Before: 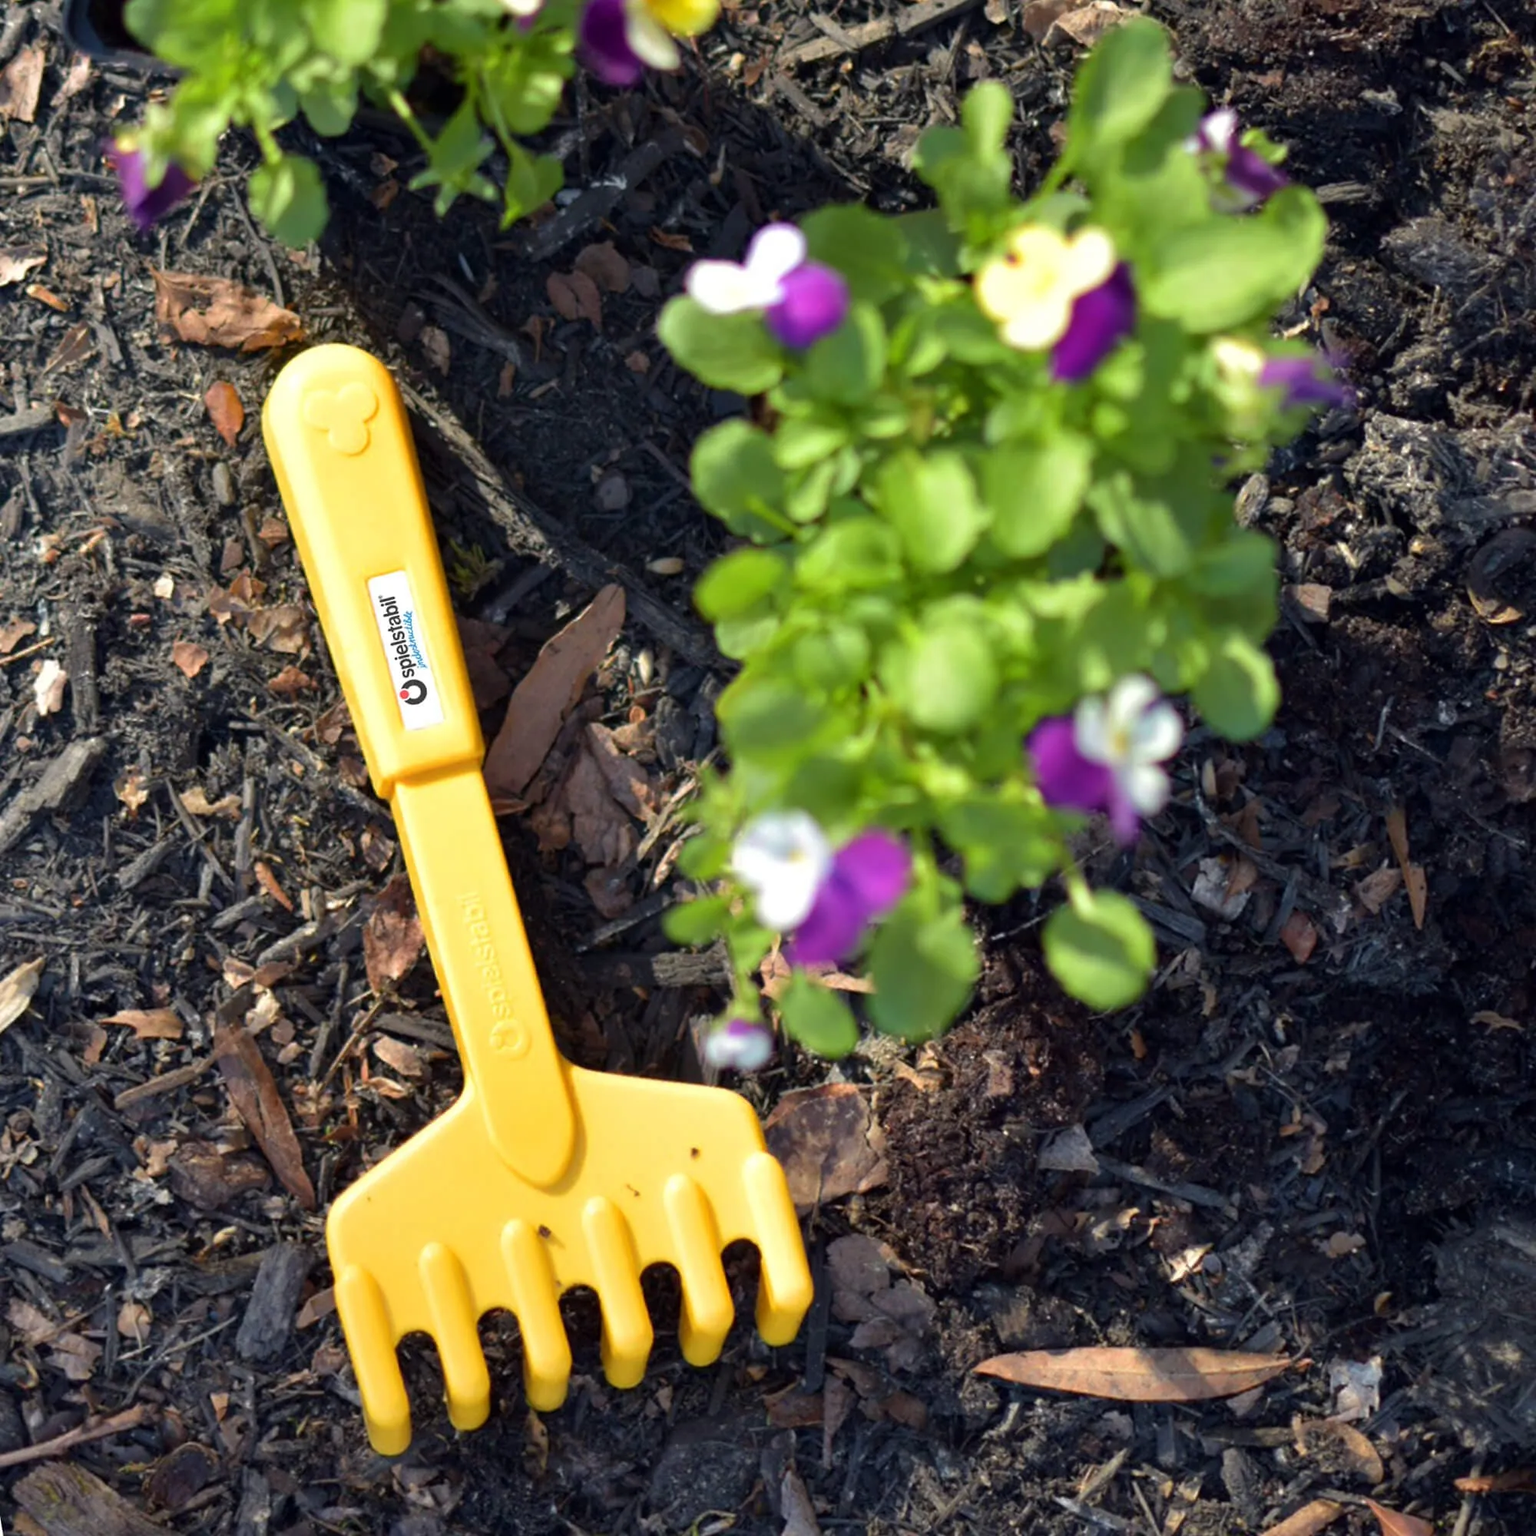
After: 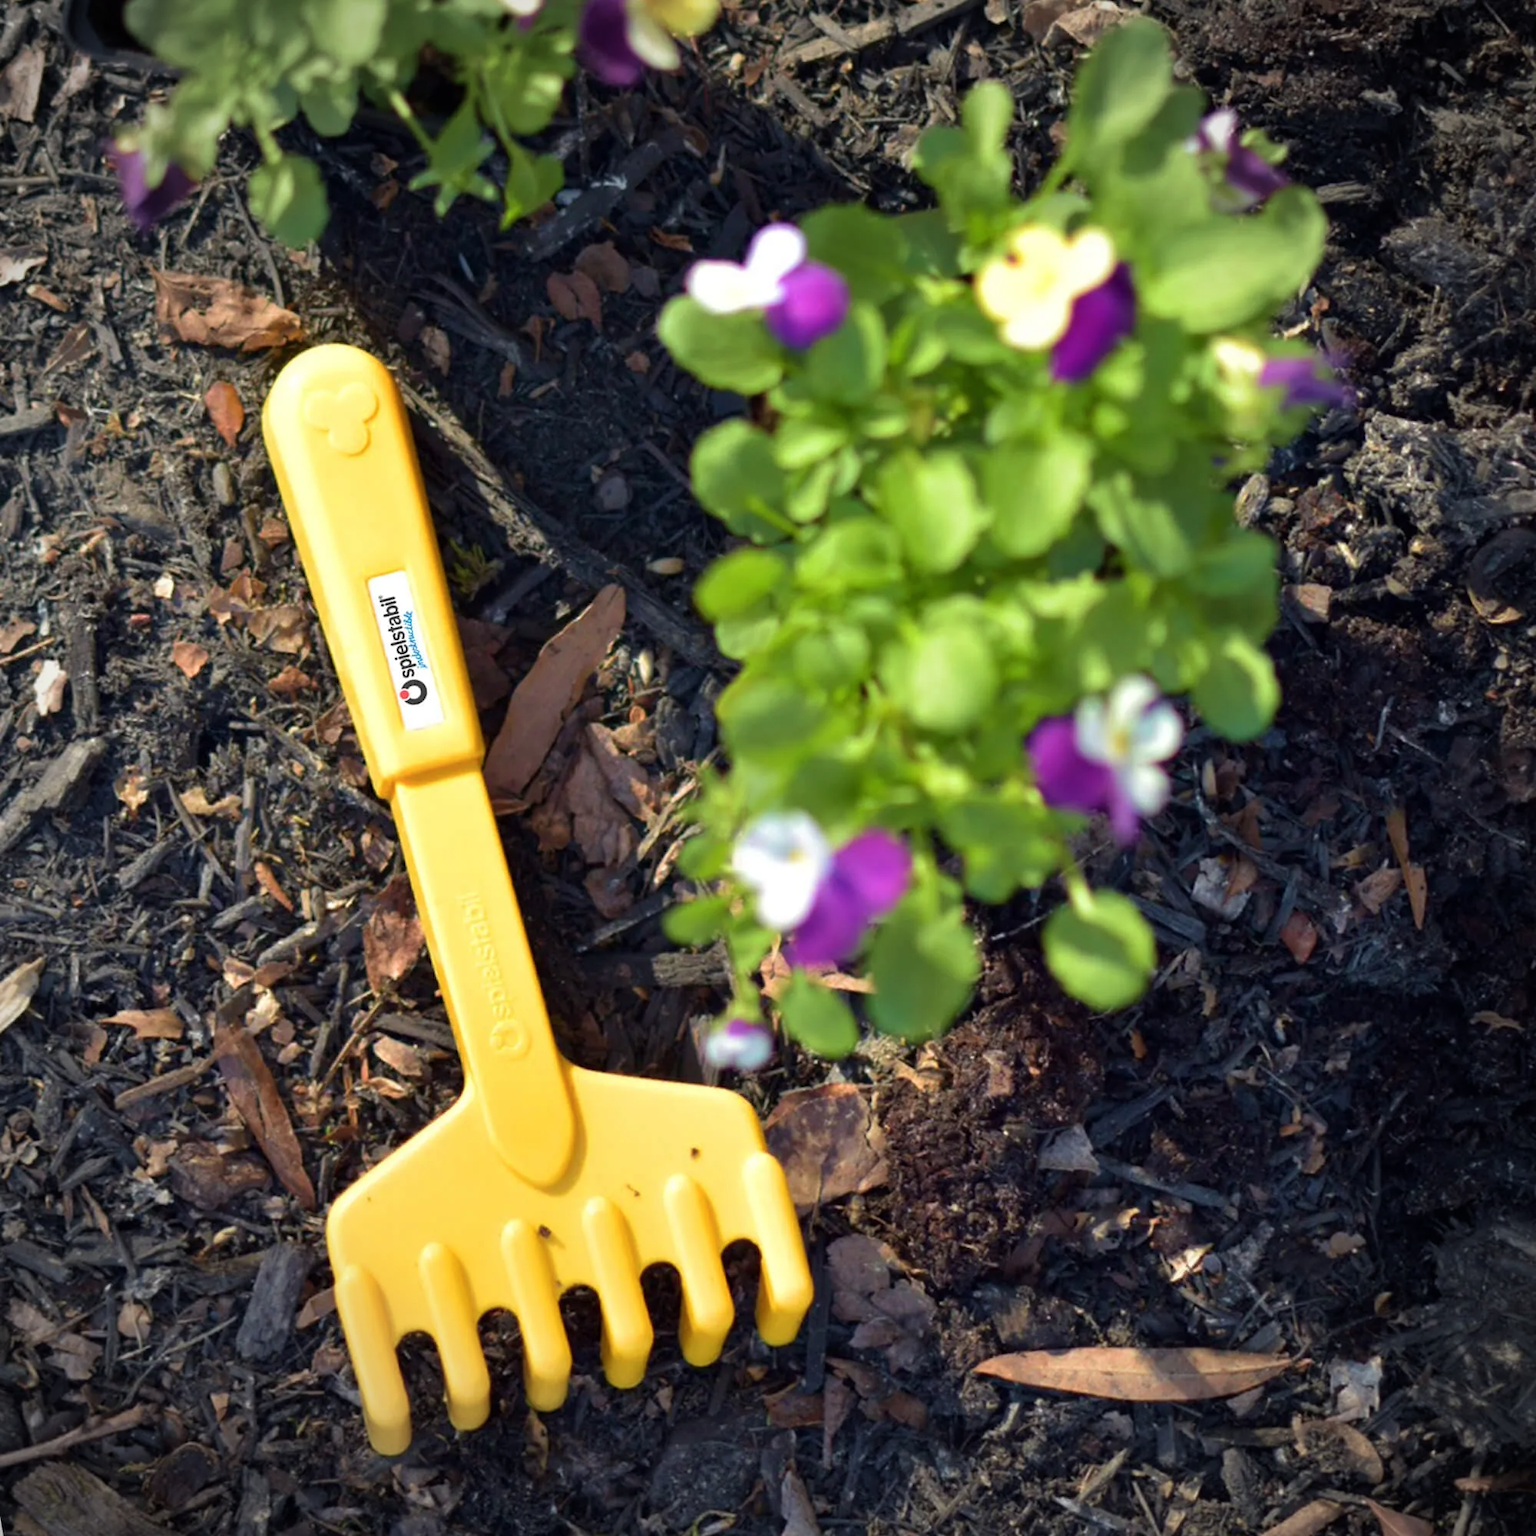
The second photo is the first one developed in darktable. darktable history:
velvia: on, module defaults
vignetting: on, module defaults
color balance rgb: on, module defaults
